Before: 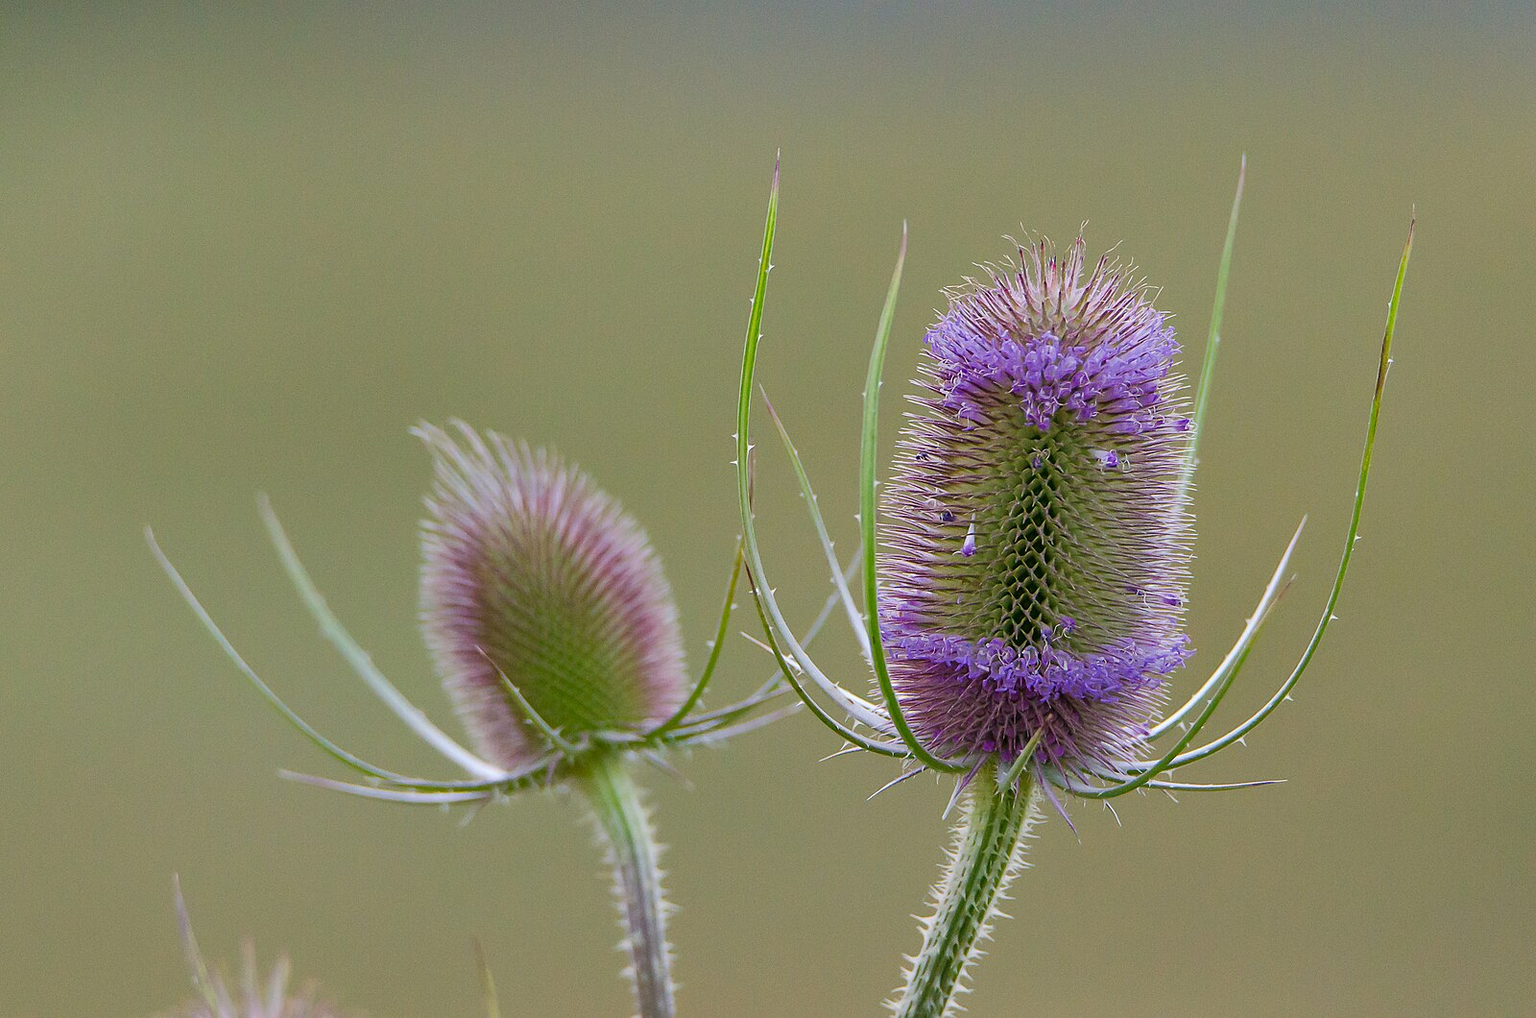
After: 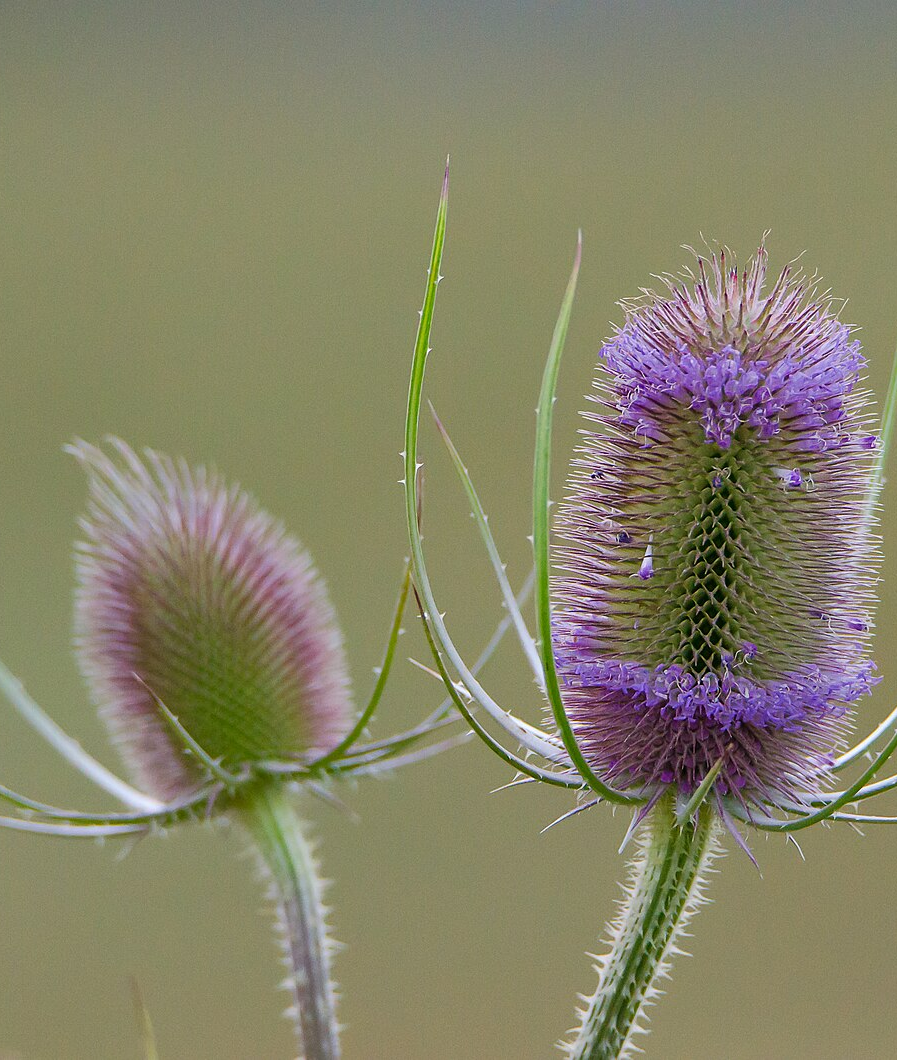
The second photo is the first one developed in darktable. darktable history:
crop and rotate: left 22.707%, right 21.217%
